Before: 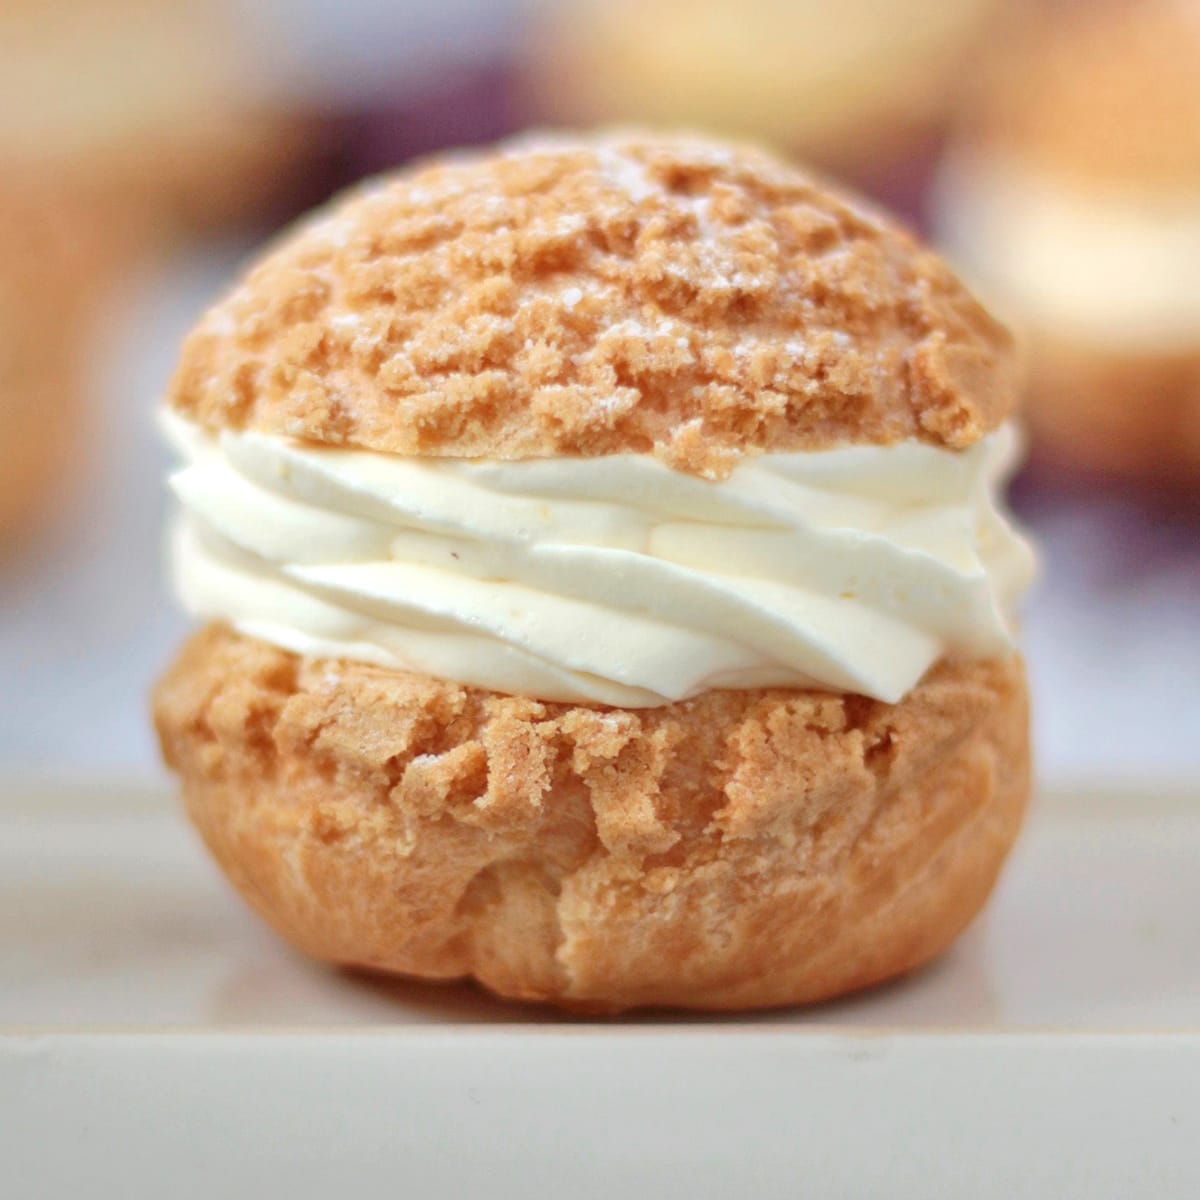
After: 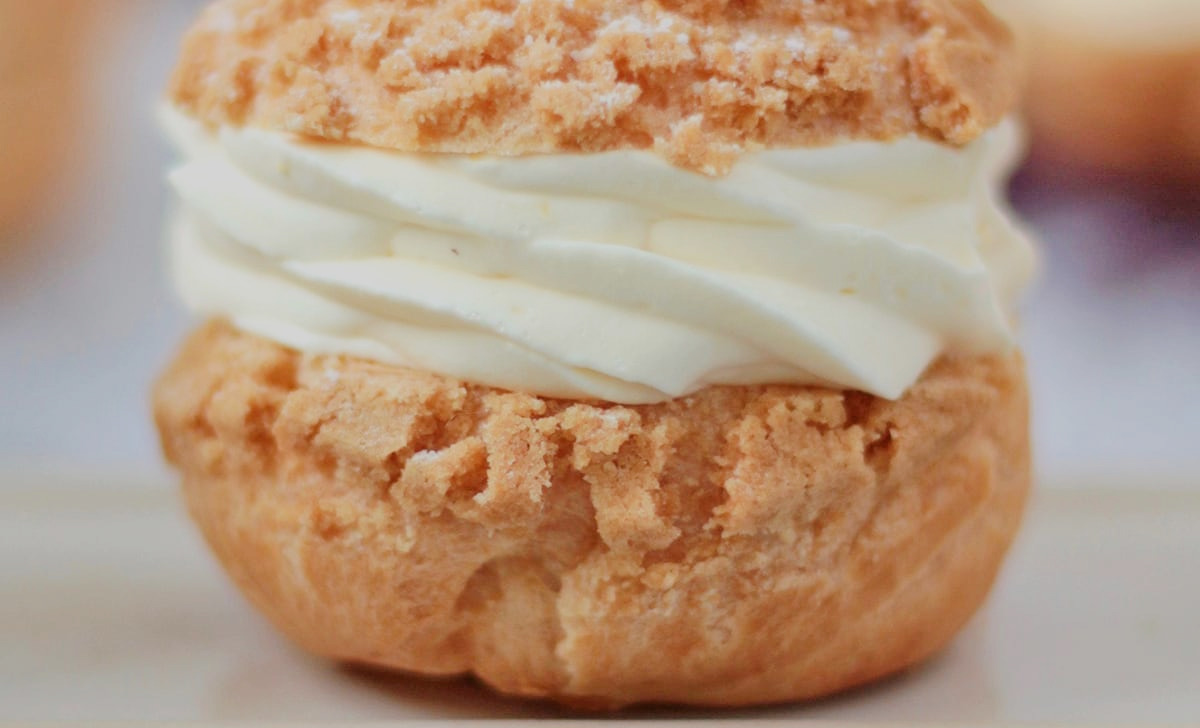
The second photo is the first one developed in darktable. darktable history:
filmic rgb: black relative exposure -7.65 EV, white relative exposure 4.56 EV, hardness 3.61
crop and rotate: top 25.357%, bottom 13.942%
